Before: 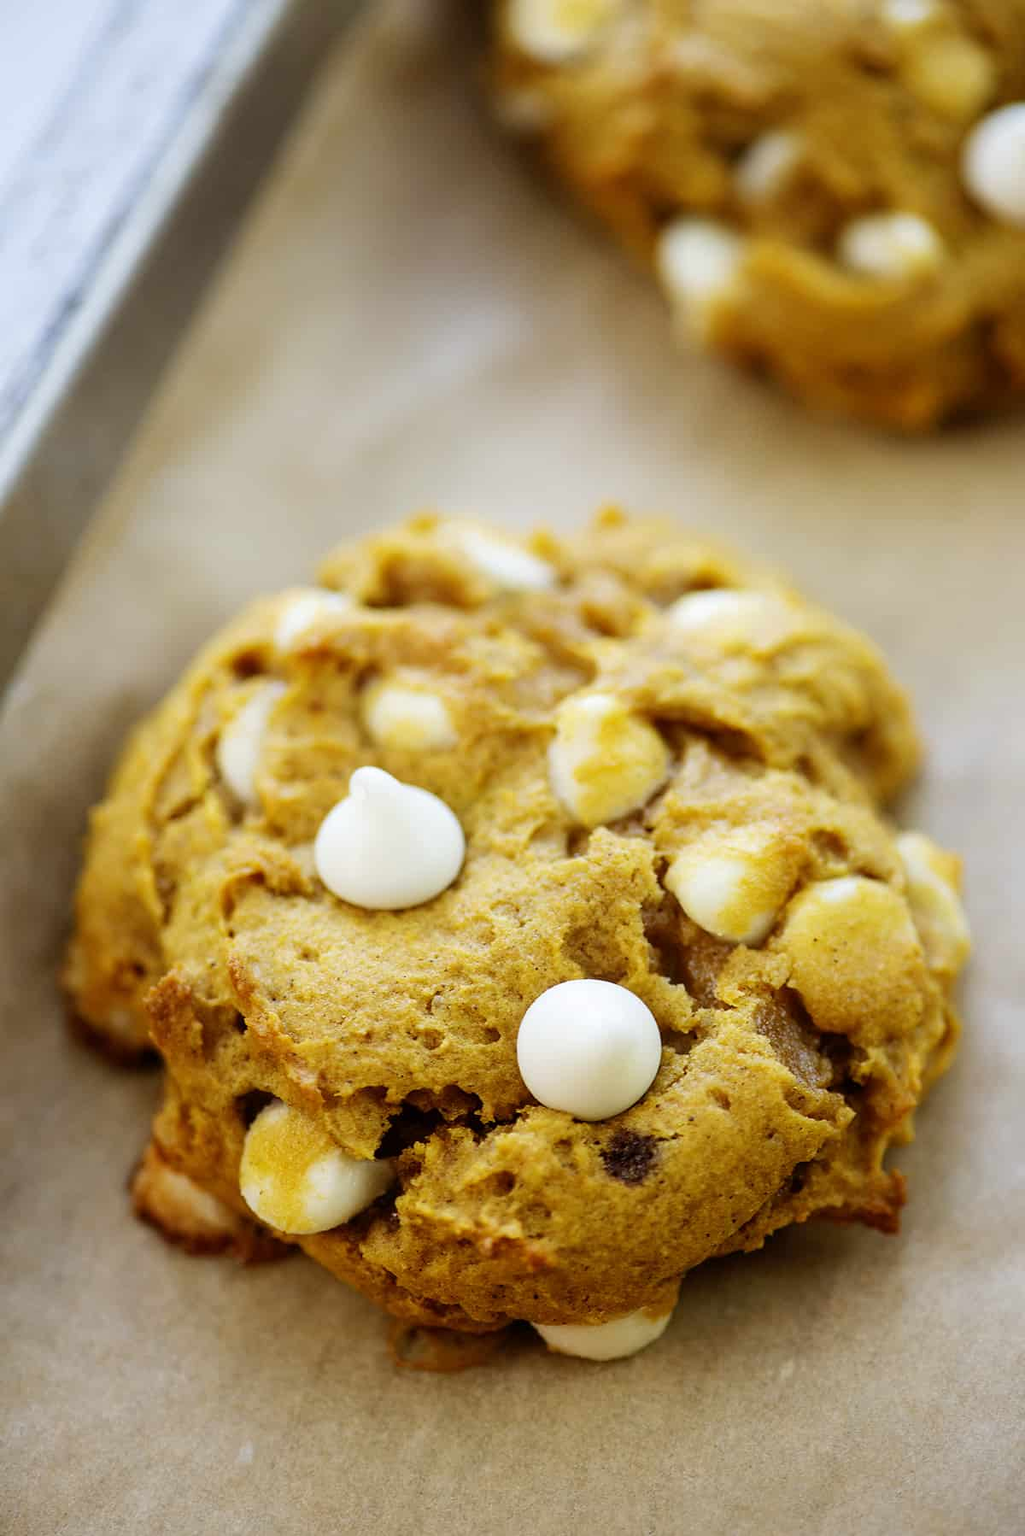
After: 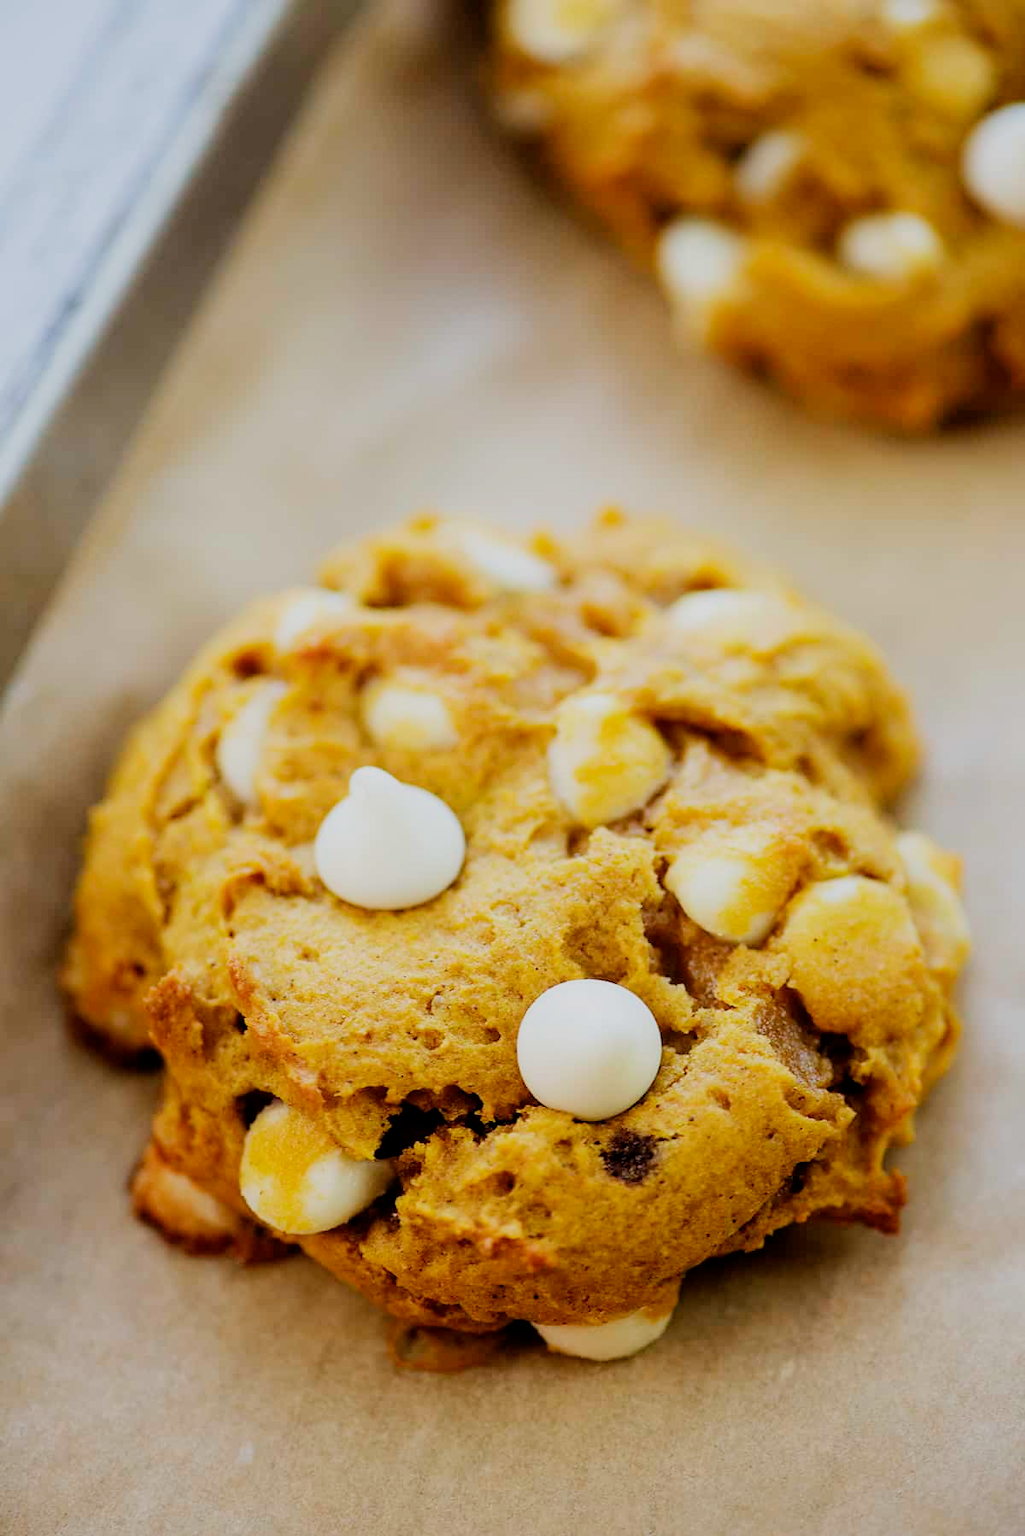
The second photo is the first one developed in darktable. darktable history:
exposure: exposure 0.2 EV, compensate highlight preservation false
filmic rgb: black relative exposure -7.65 EV, white relative exposure 4.56 EV, hardness 3.61
